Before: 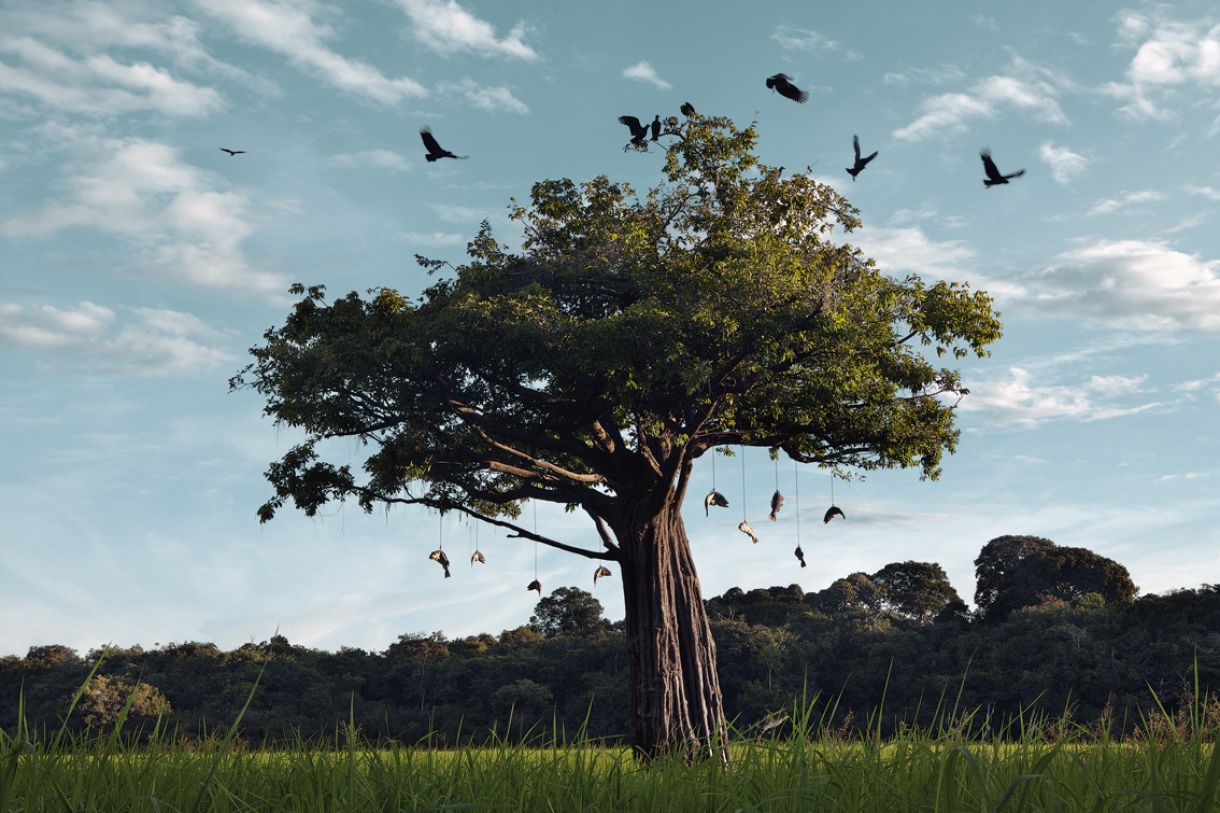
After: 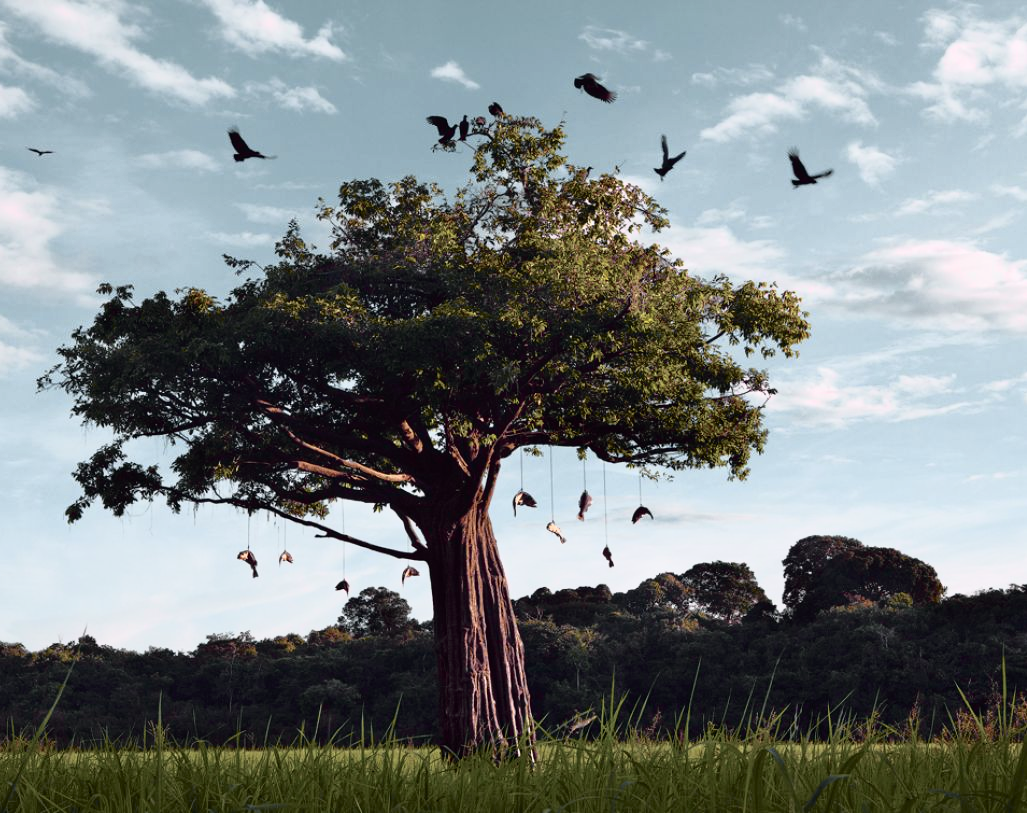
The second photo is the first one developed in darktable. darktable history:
tone curve: curves: ch0 [(0, 0) (0.105, 0.068) (0.195, 0.162) (0.283, 0.283) (0.384, 0.404) (0.485, 0.531) (0.638, 0.681) (0.795, 0.879) (1, 0.977)]; ch1 [(0, 0) (0.161, 0.092) (0.35, 0.33) (0.379, 0.401) (0.456, 0.469) (0.498, 0.506) (0.521, 0.549) (0.58, 0.624) (0.635, 0.671) (1, 1)]; ch2 [(0, 0) (0.371, 0.362) (0.437, 0.437) (0.483, 0.484) (0.53, 0.515) (0.56, 0.58) (0.622, 0.606) (1, 1)], color space Lab, independent channels, preserve colors none
crop: left 15.819%
